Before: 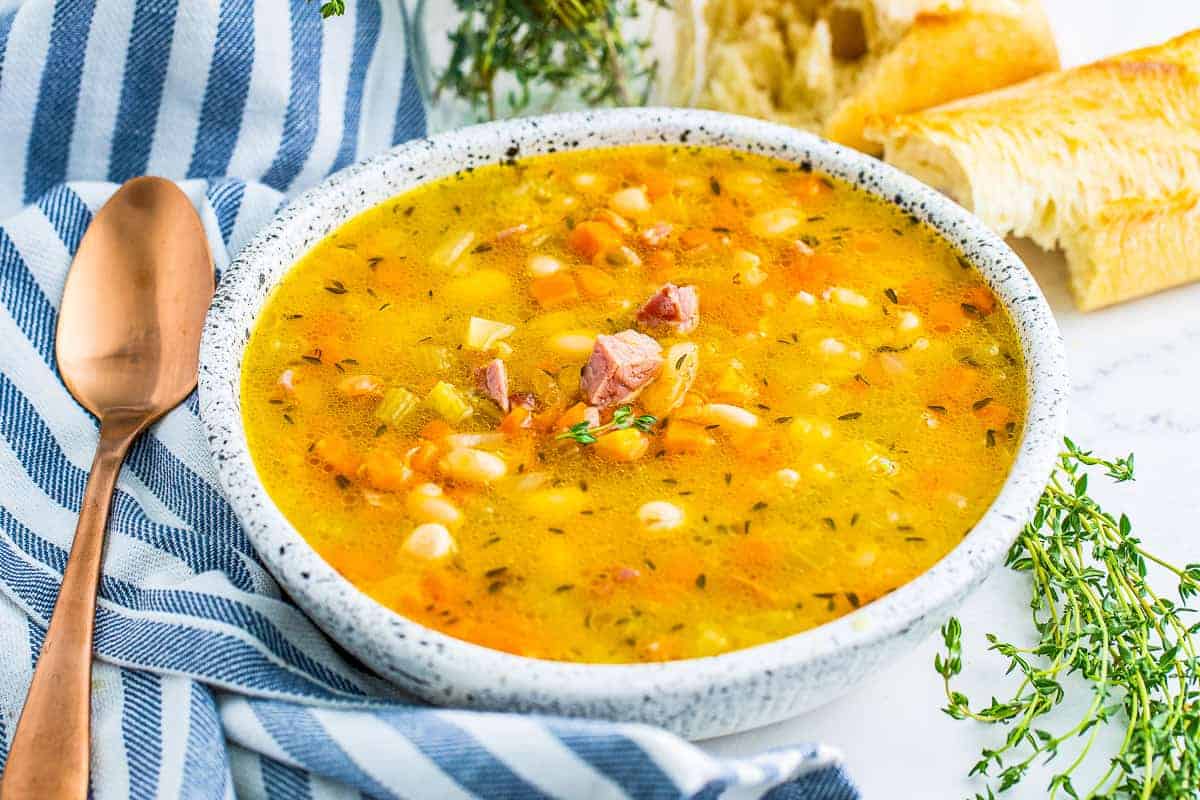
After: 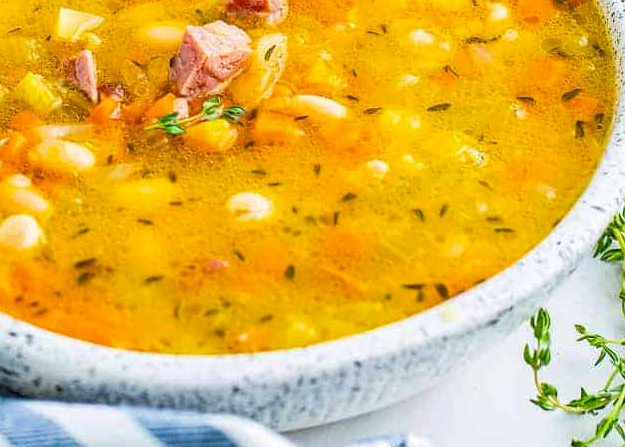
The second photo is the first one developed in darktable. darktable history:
crop: left 34.288%, top 38.636%, right 13.569%, bottom 5.4%
haze removal: compatibility mode true, adaptive false
